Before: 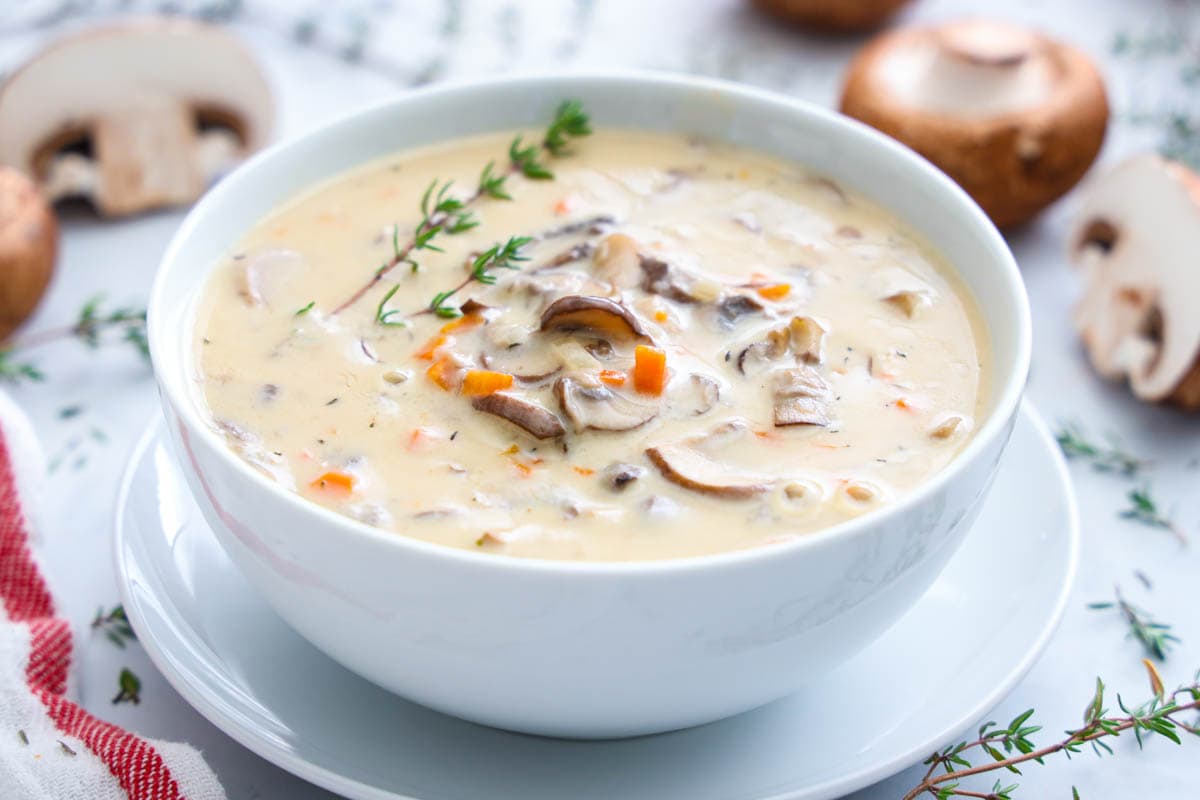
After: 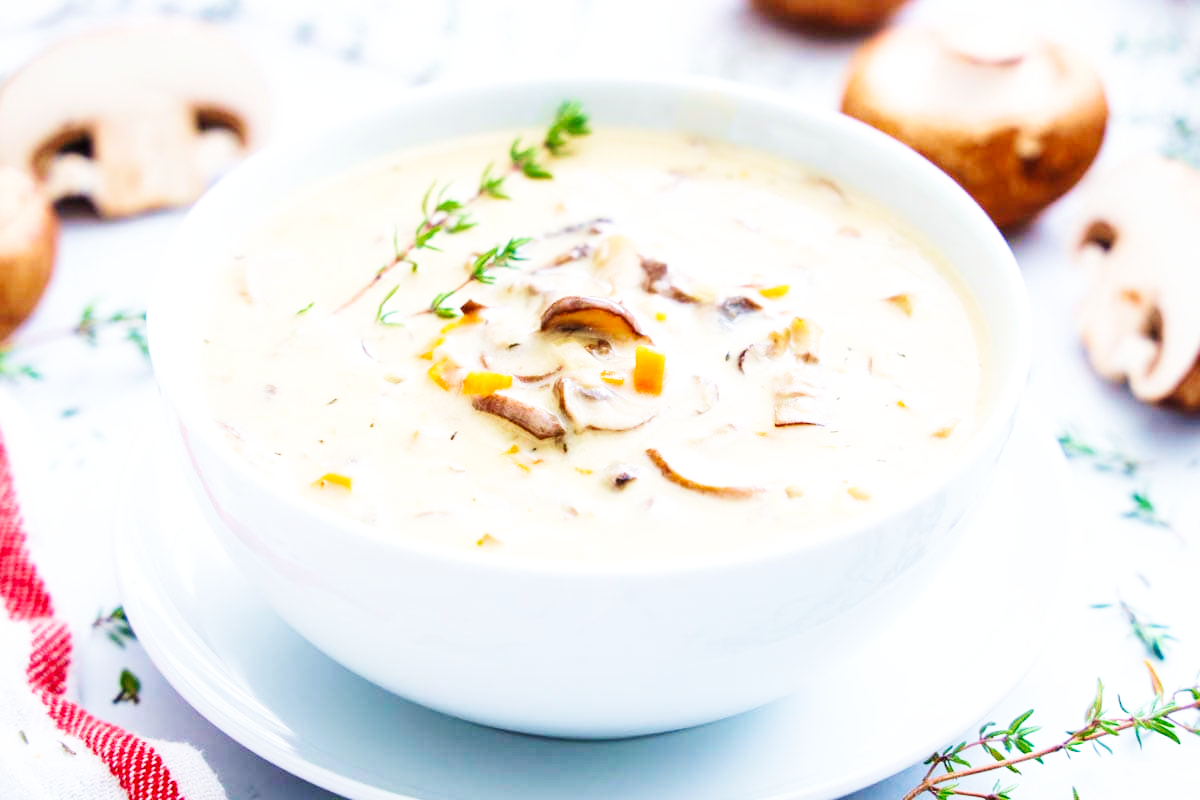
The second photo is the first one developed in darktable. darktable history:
base curve: curves: ch0 [(0, 0.003) (0.001, 0.002) (0.006, 0.004) (0.02, 0.022) (0.048, 0.086) (0.094, 0.234) (0.162, 0.431) (0.258, 0.629) (0.385, 0.8) (0.548, 0.918) (0.751, 0.988) (1, 1)], preserve colors none
velvia: strength 45%
